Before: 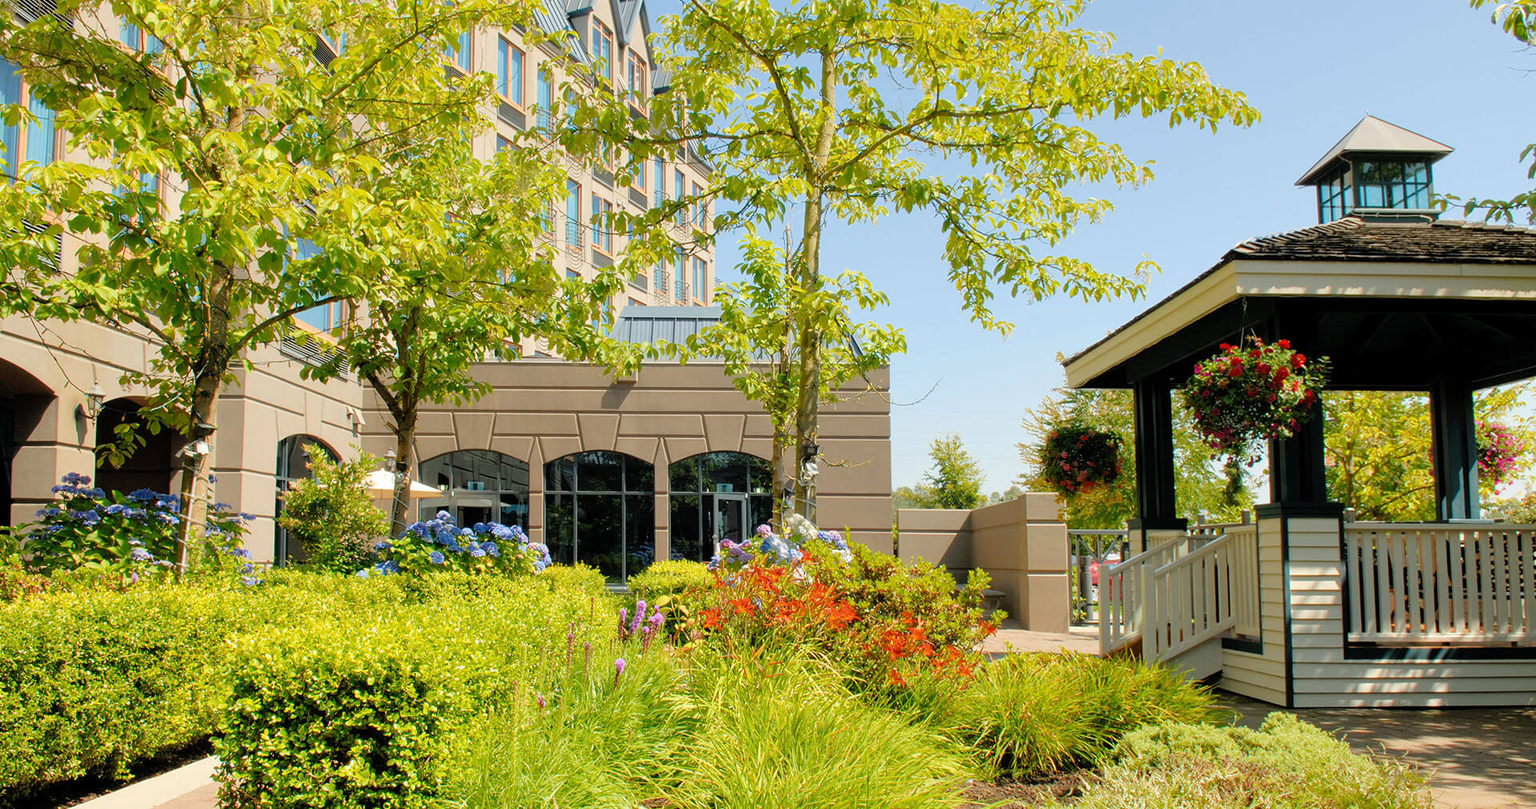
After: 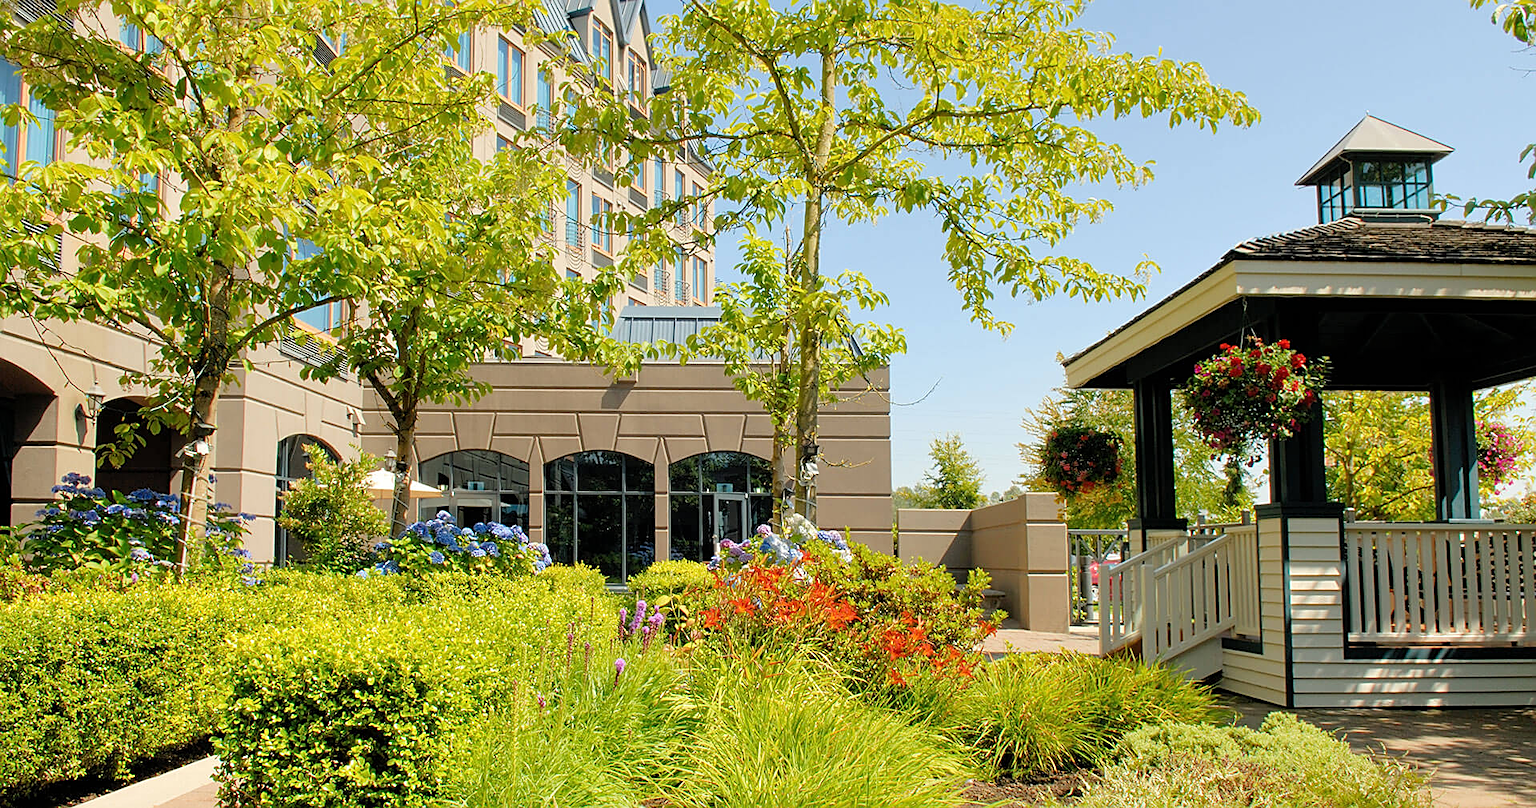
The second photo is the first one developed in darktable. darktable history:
sharpen: on, module defaults
tone equalizer: -8 EV -0.55 EV
